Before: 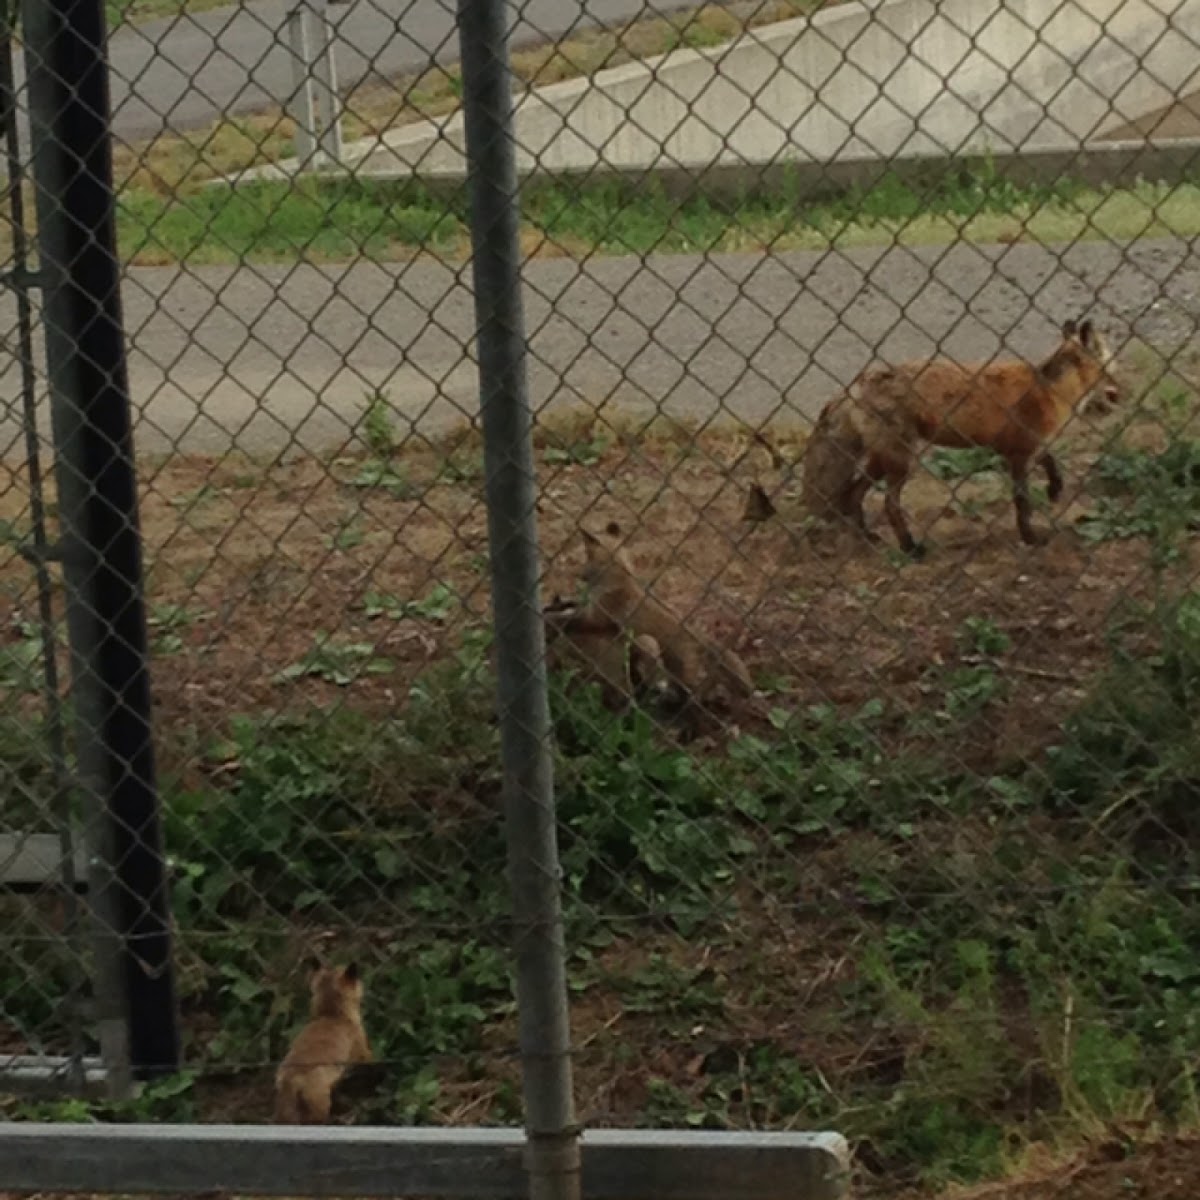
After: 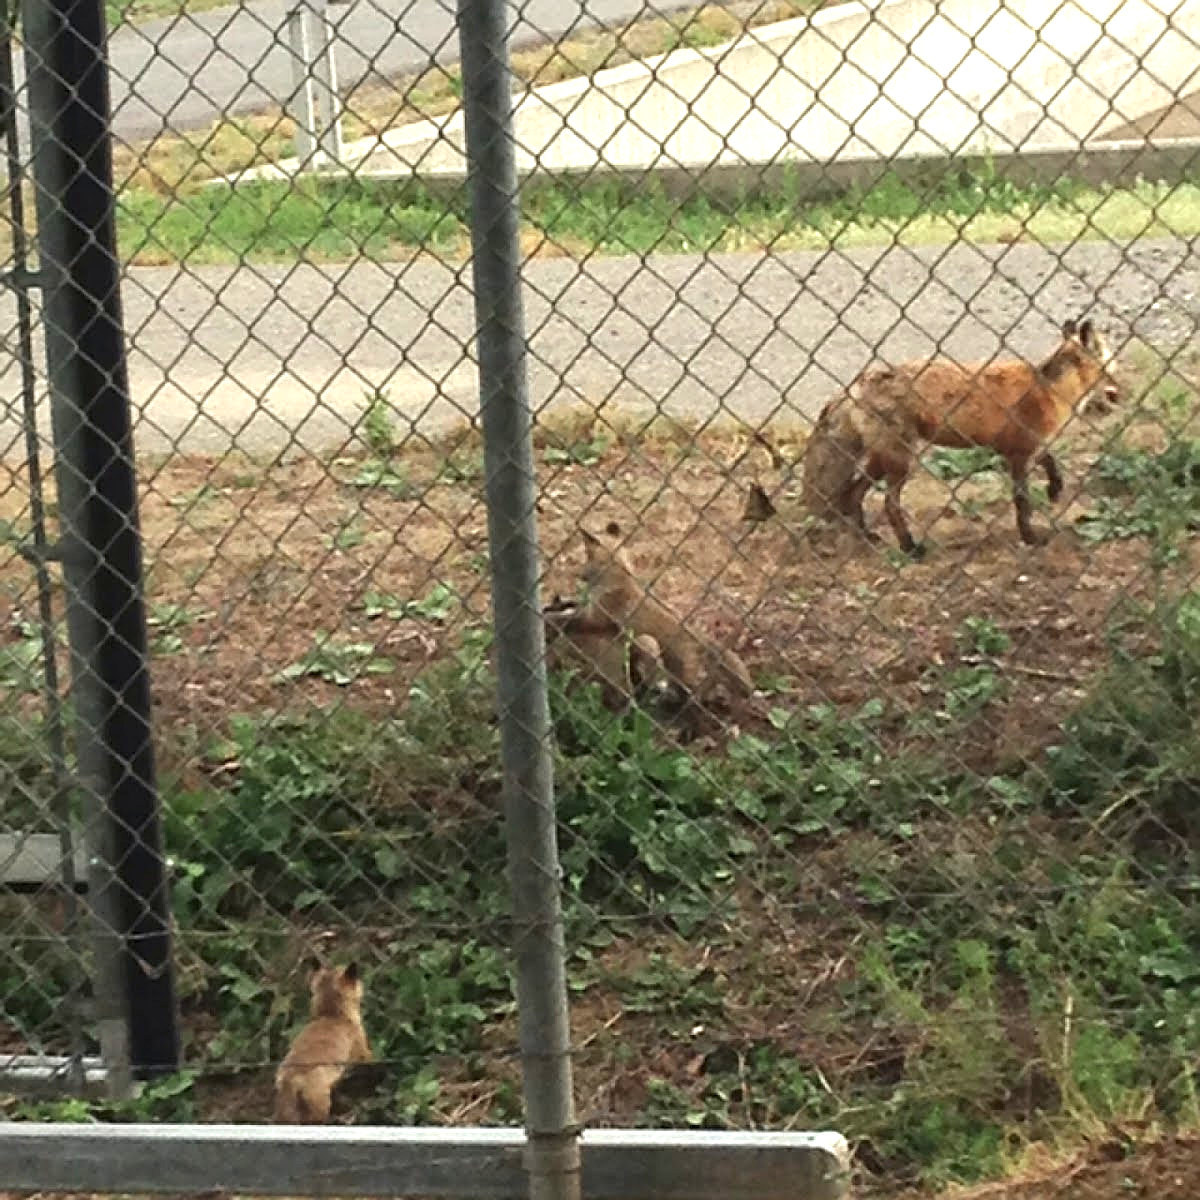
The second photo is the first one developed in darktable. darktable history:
exposure: exposure 1.222 EV, compensate exposure bias true, compensate highlight preservation false
tone equalizer: -8 EV -0.428 EV, -7 EV -0.374 EV, -6 EV -0.327 EV, -5 EV -0.206 EV, -3 EV 0.201 EV, -2 EV 0.34 EV, -1 EV 0.366 EV, +0 EV 0.423 EV, smoothing diameter 24.95%, edges refinement/feathering 7.41, preserve details guided filter
sharpen: amount 0.6
contrast brightness saturation: saturation -0.092
